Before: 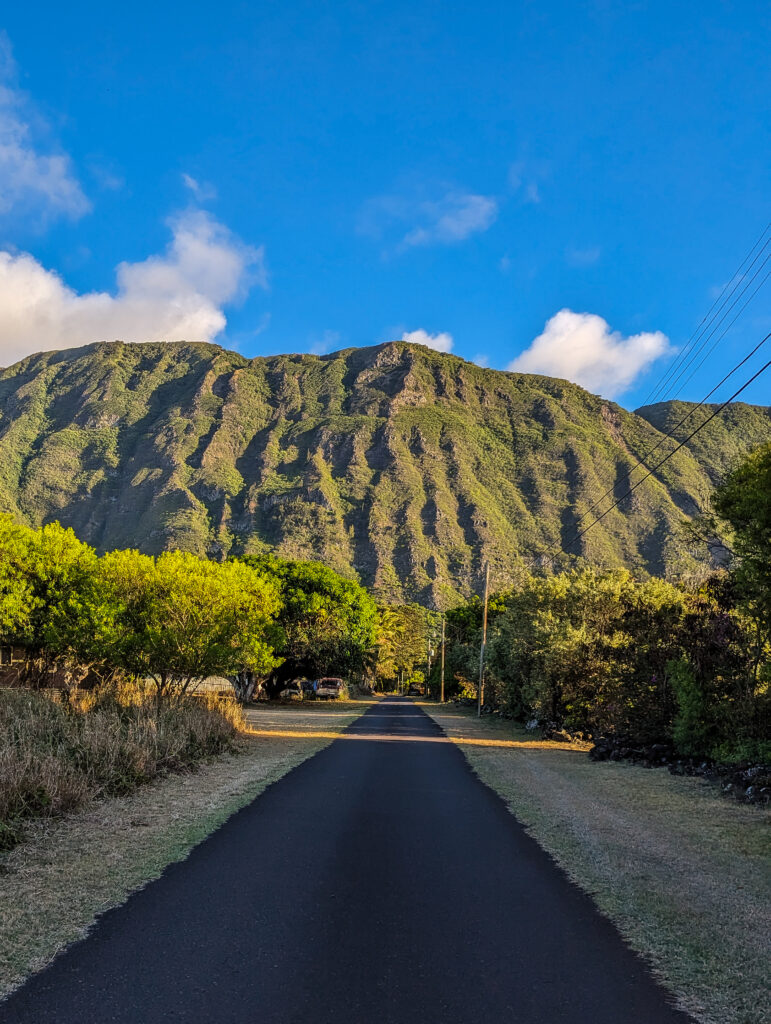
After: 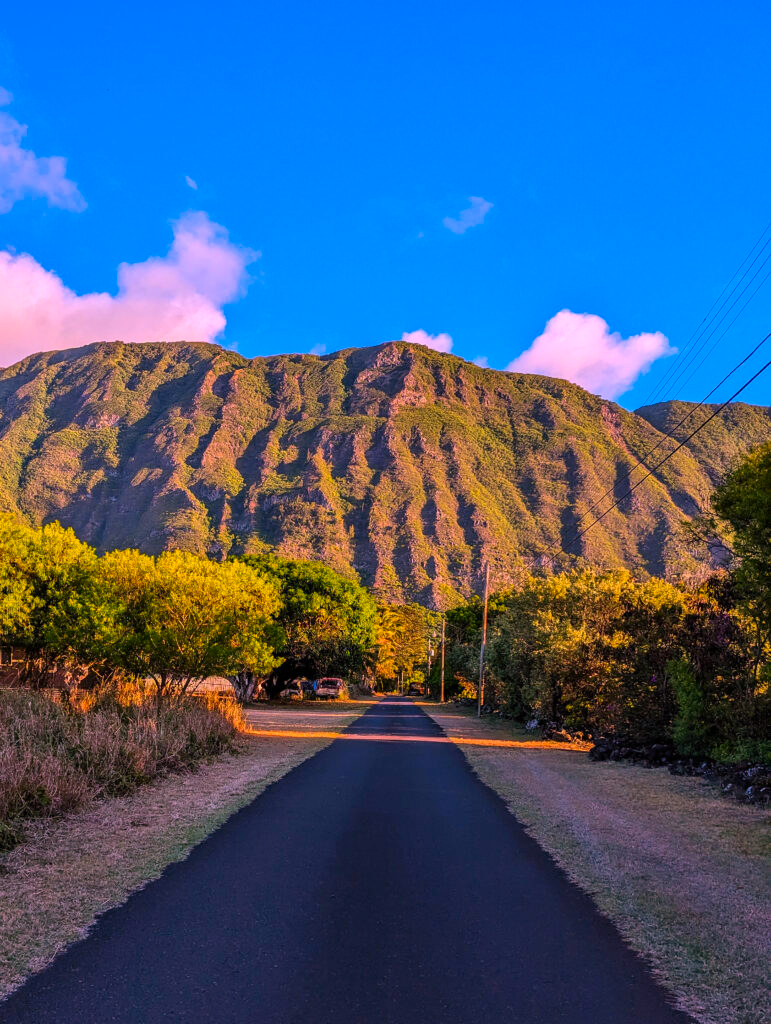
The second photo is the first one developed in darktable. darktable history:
contrast brightness saturation: contrast 0.01, saturation -0.05
color correction: highlights a* 19.5, highlights b* -11.53, saturation 1.69
